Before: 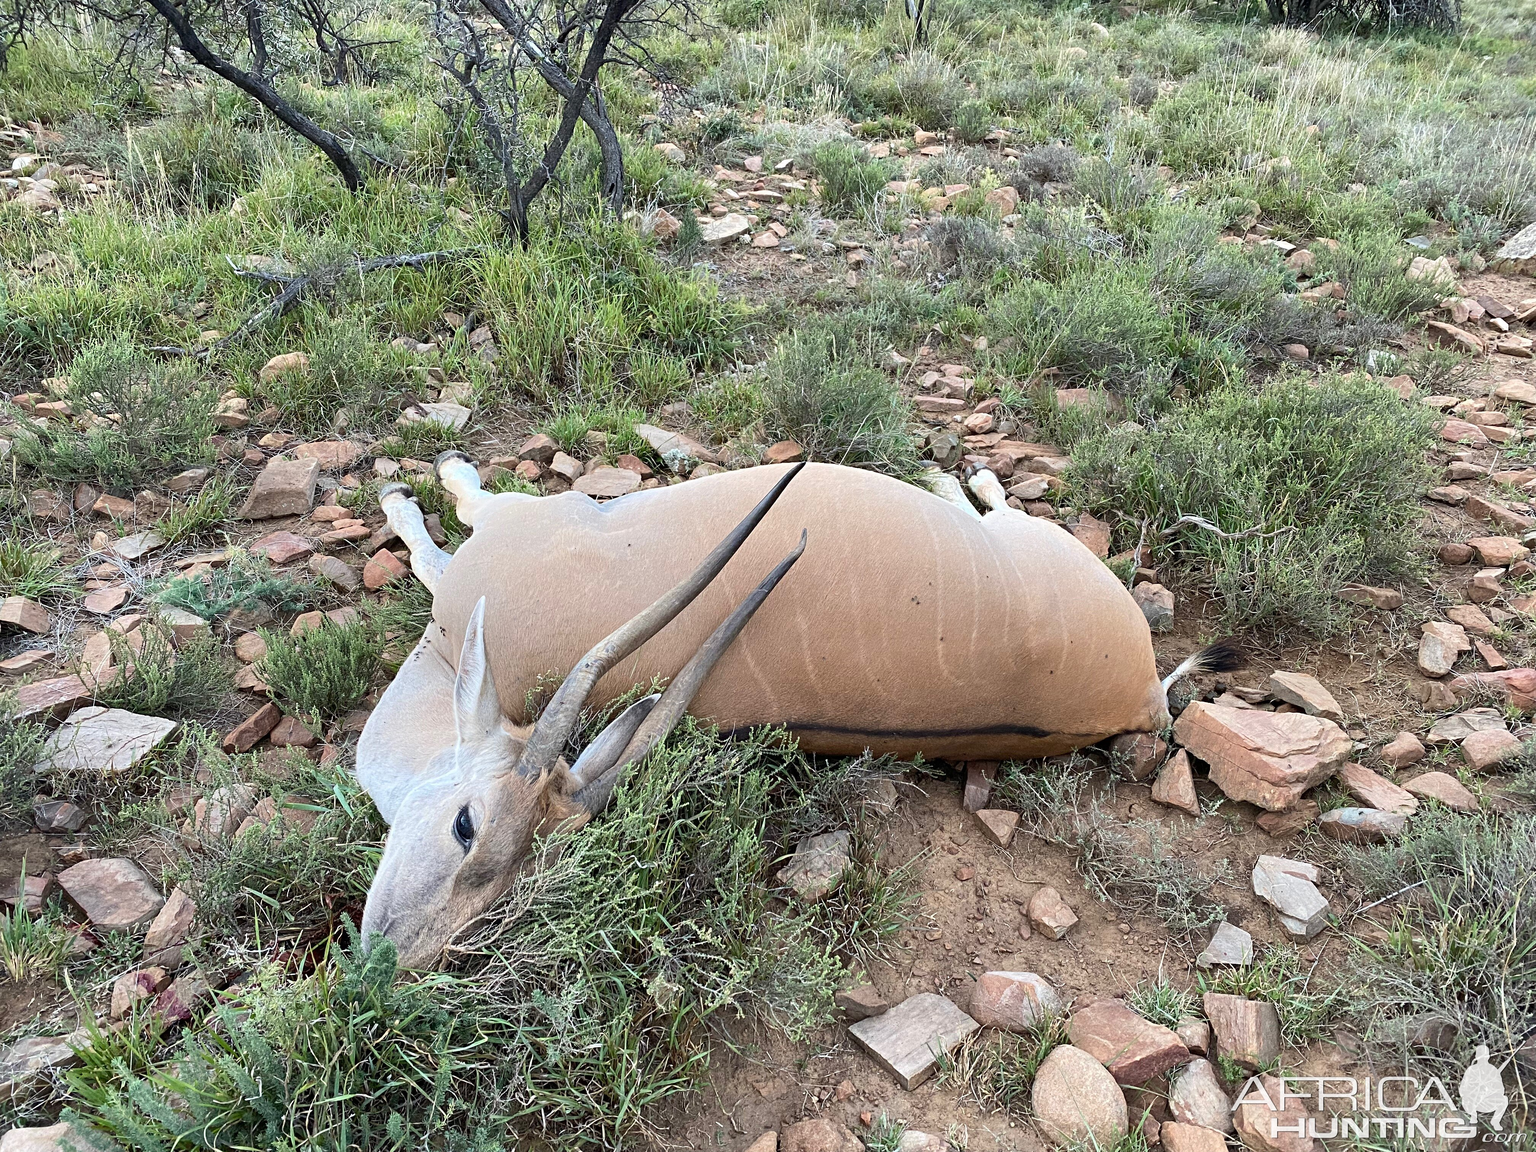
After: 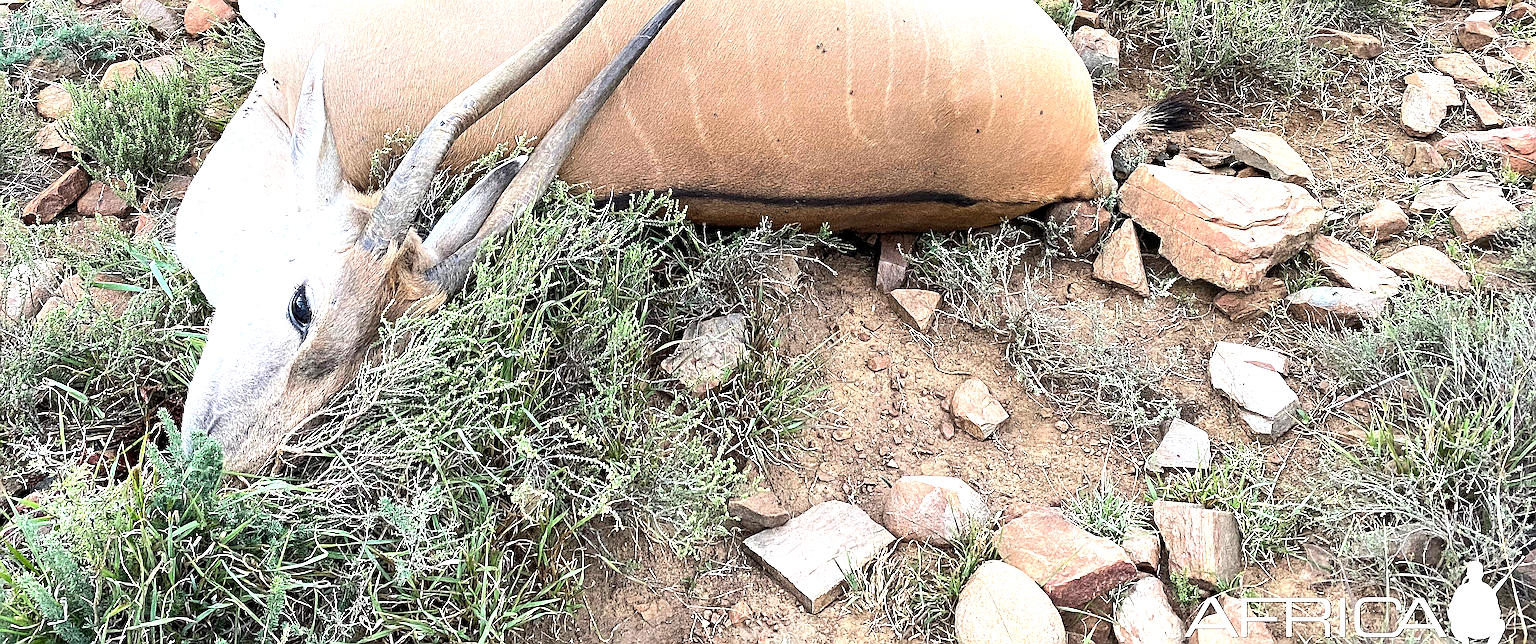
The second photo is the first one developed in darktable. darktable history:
exposure: exposure 0.201 EV, compensate highlight preservation false
crop and rotate: left 13.285%, top 48.539%, bottom 2.916%
sharpen: radius 1.388, amount 1.234, threshold 0.601
local contrast: highlights 104%, shadows 101%, detail 119%, midtone range 0.2
contrast brightness saturation: brightness 0.089, saturation 0.193
tone equalizer: -8 EV -0.749 EV, -7 EV -0.681 EV, -6 EV -0.62 EV, -5 EV -0.377 EV, -3 EV 0.396 EV, -2 EV 0.6 EV, -1 EV 0.688 EV, +0 EV 0.727 EV, edges refinement/feathering 500, mask exposure compensation -1.57 EV, preserve details no
